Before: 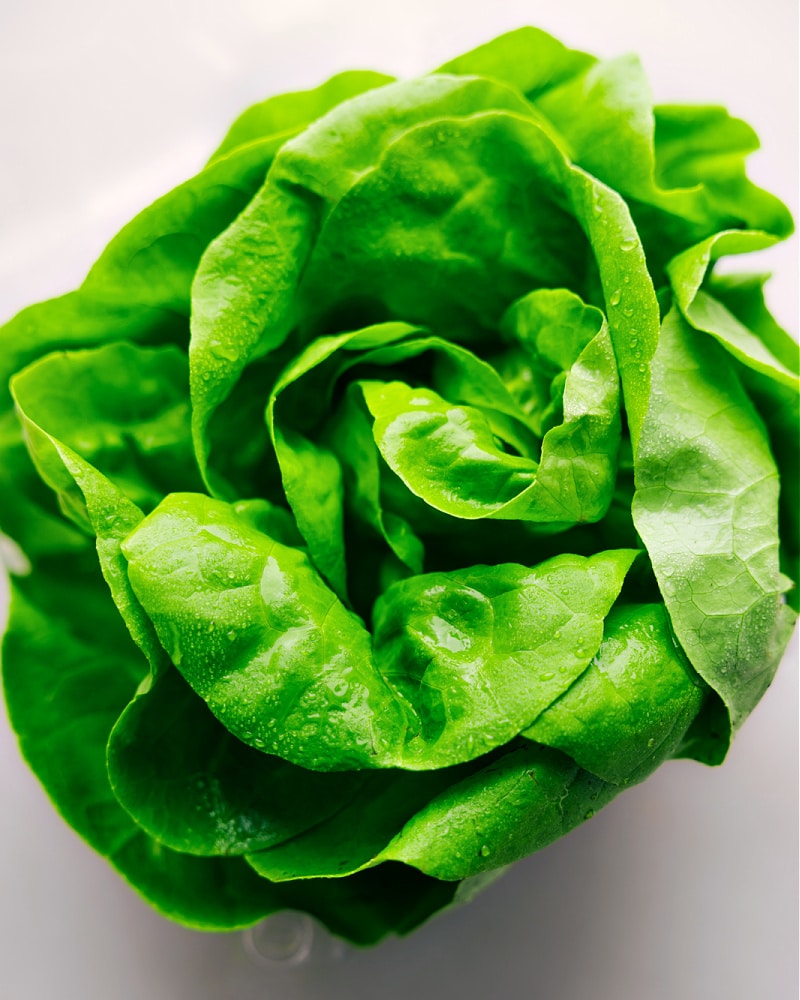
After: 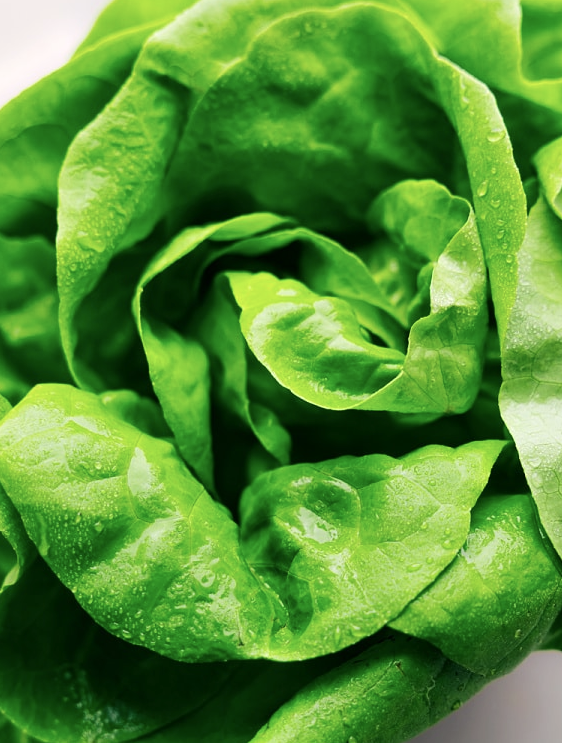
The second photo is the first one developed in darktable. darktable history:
crop and rotate: left 16.654%, top 10.92%, right 12.972%, bottom 14.715%
contrast brightness saturation: contrast 0.108, saturation -0.155
